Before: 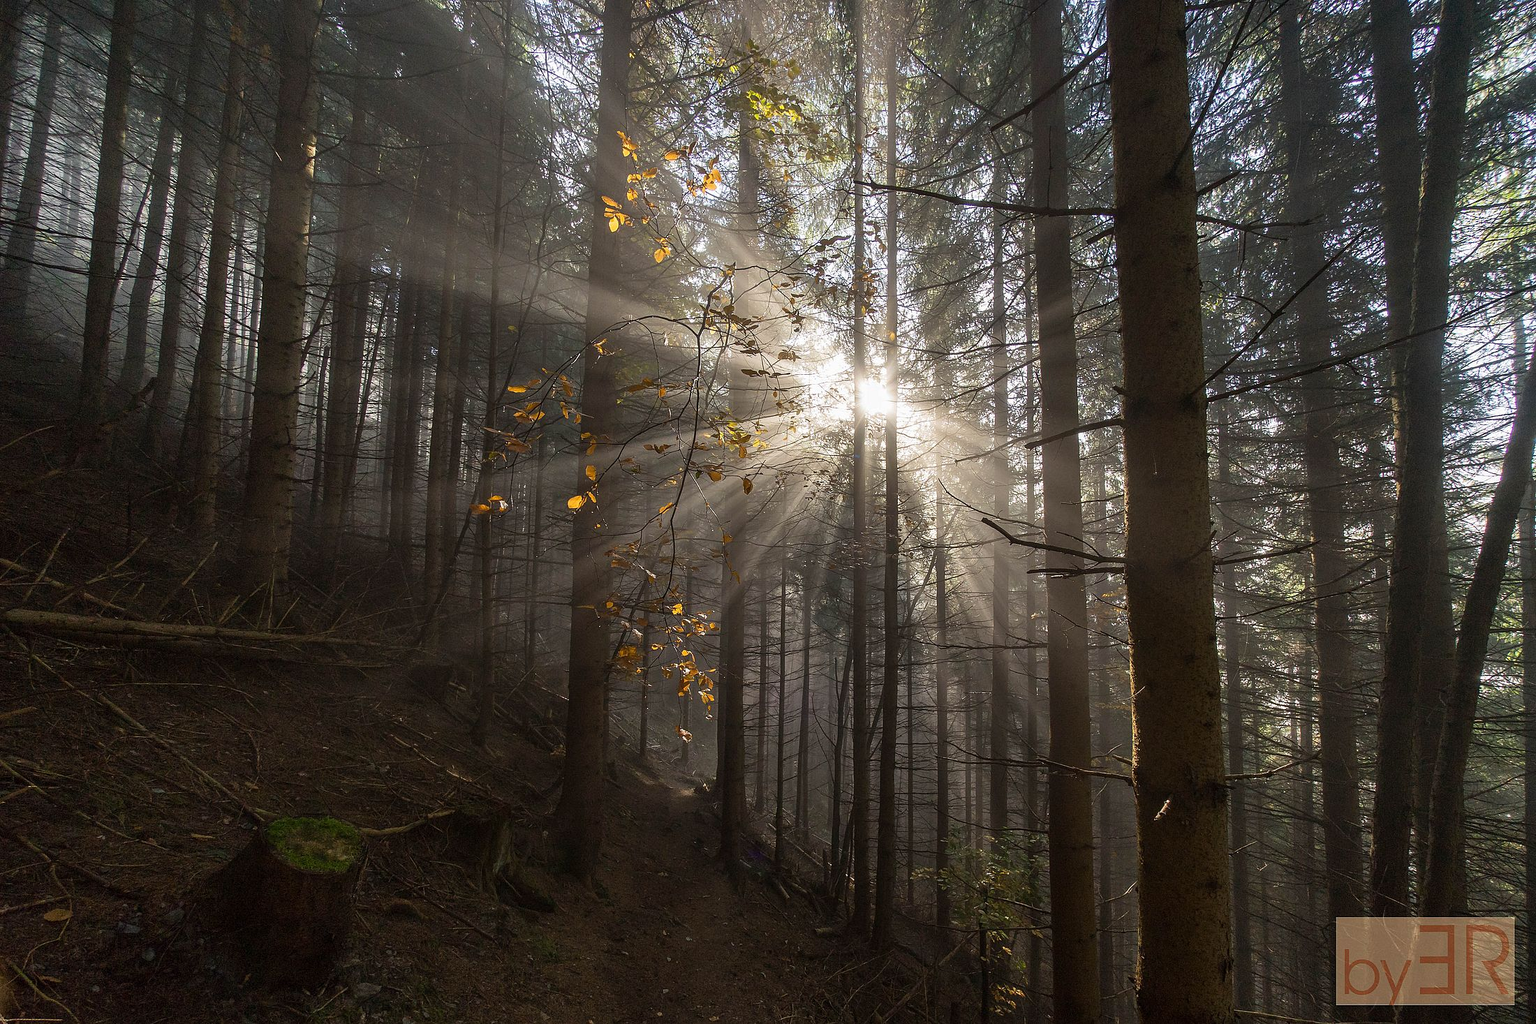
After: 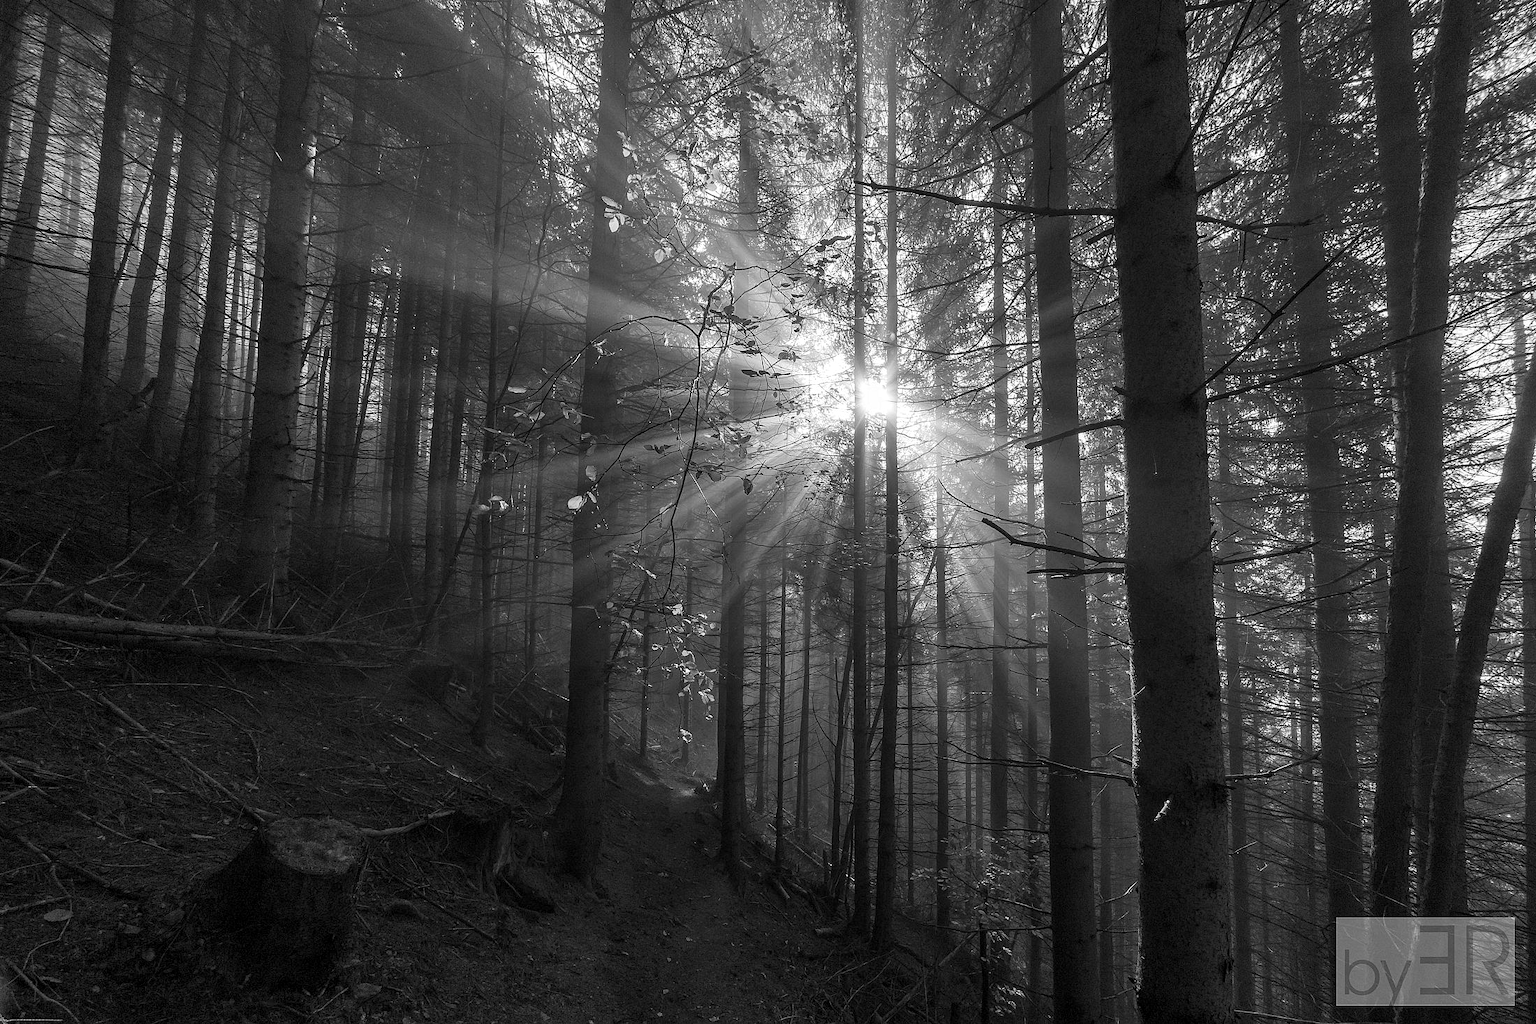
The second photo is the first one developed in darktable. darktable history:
local contrast: highlights 100%, shadows 100%, detail 120%, midtone range 0.2
monochrome: size 1
